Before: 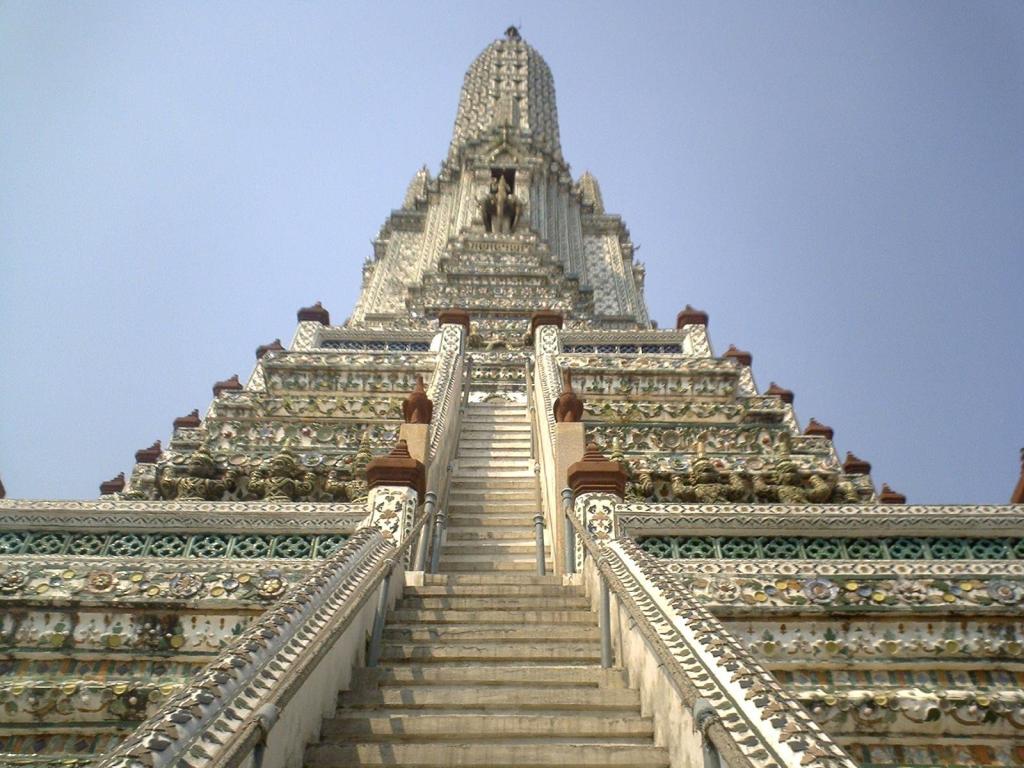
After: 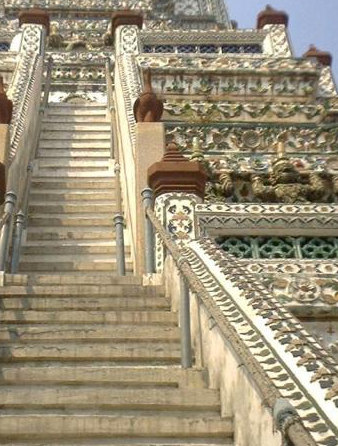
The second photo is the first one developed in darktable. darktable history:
crop: left 41.103%, top 39.116%, right 25.812%, bottom 2.773%
